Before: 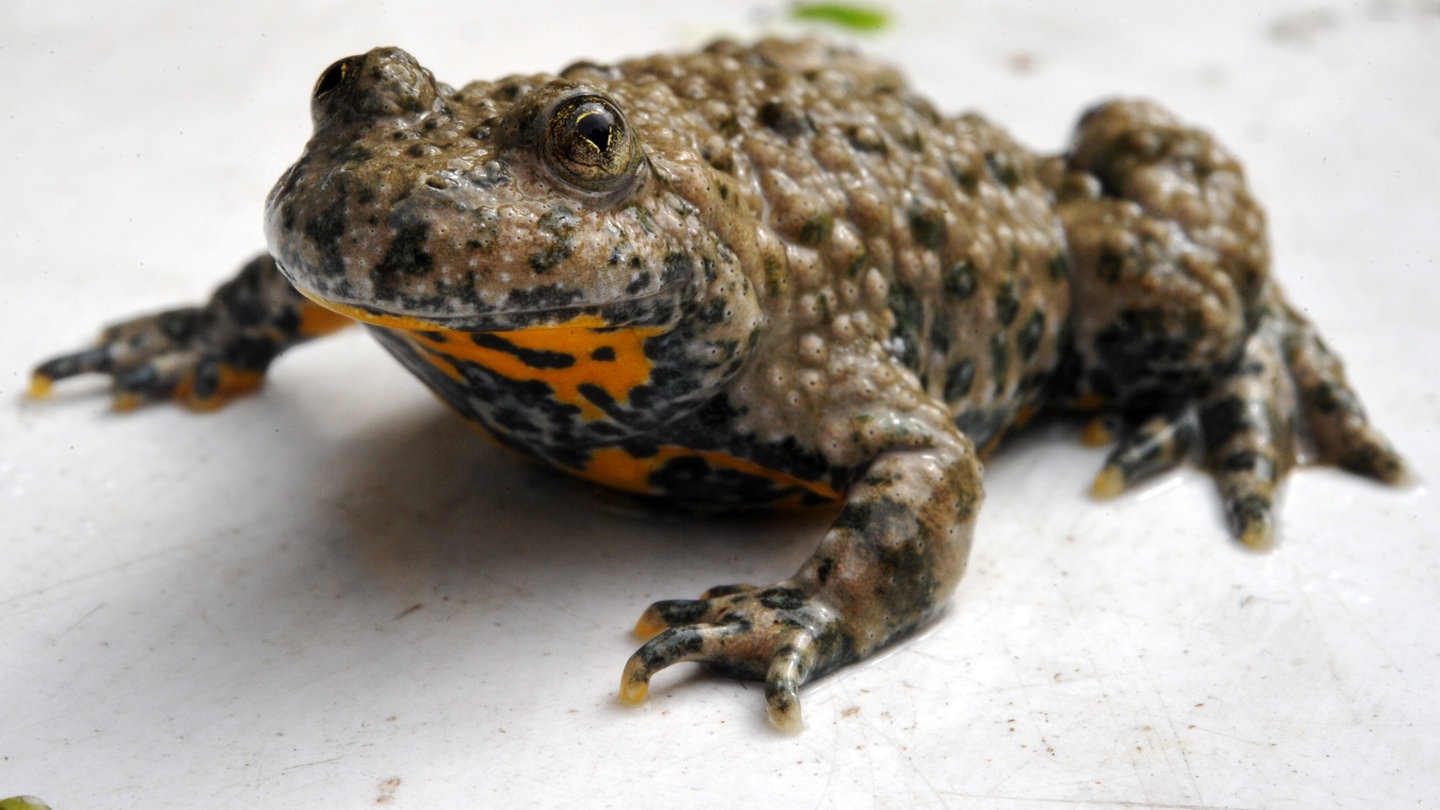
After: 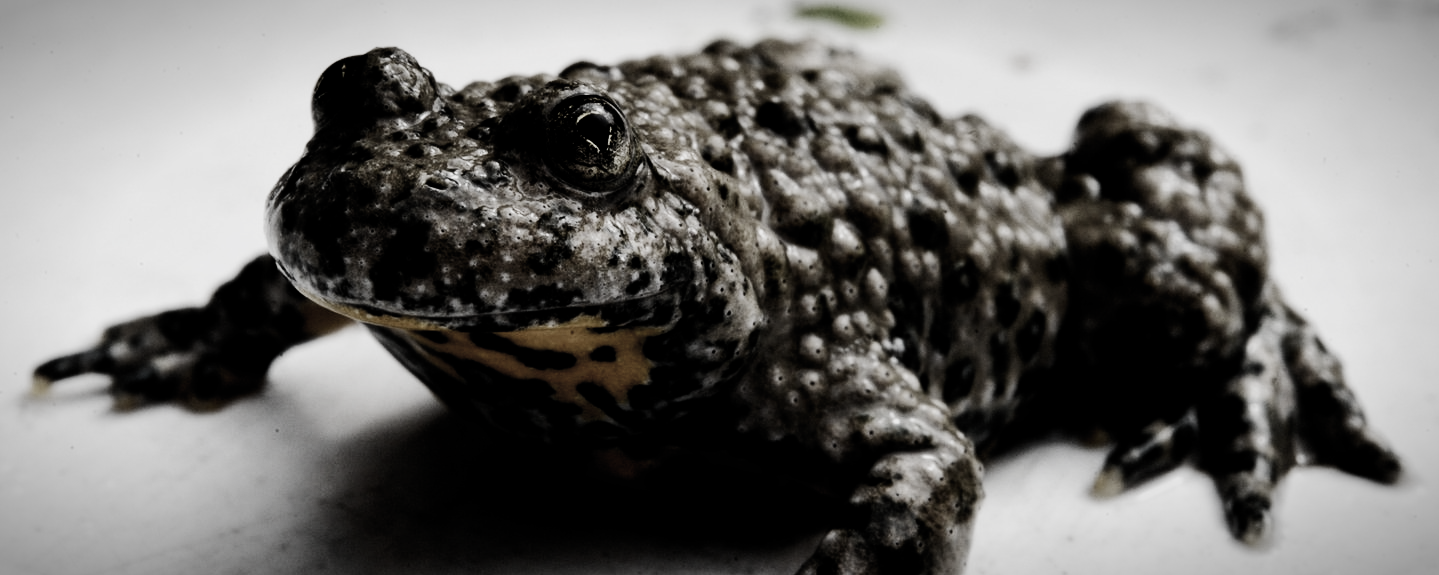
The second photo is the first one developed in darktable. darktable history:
vignetting: fall-off start 86.96%, brightness -0.575, automatic ratio true
color correction: highlights b* -0.016, saturation 0.569
crop: right 0%, bottom 28.916%
exposure: black level correction 0.009, exposure -0.67 EV, compensate highlight preservation false
filmic rgb: black relative exposure -5.09 EV, white relative exposure 3.52 EV, threshold 3.03 EV, hardness 3.19, contrast 1.194, highlights saturation mix -29.43%, preserve chrominance no, color science v5 (2021), contrast in shadows safe, contrast in highlights safe, enable highlight reconstruction true
tone equalizer: -8 EV -1.1 EV, -7 EV -0.997 EV, -6 EV -0.833 EV, -5 EV -0.579 EV, -3 EV 0.547 EV, -2 EV 0.849 EV, -1 EV 1.01 EV, +0 EV 1.06 EV, edges refinement/feathering 500, mask exposure compensation -1.57 EV, preserve details no
contrast brightness saturation: contrast 0.135
